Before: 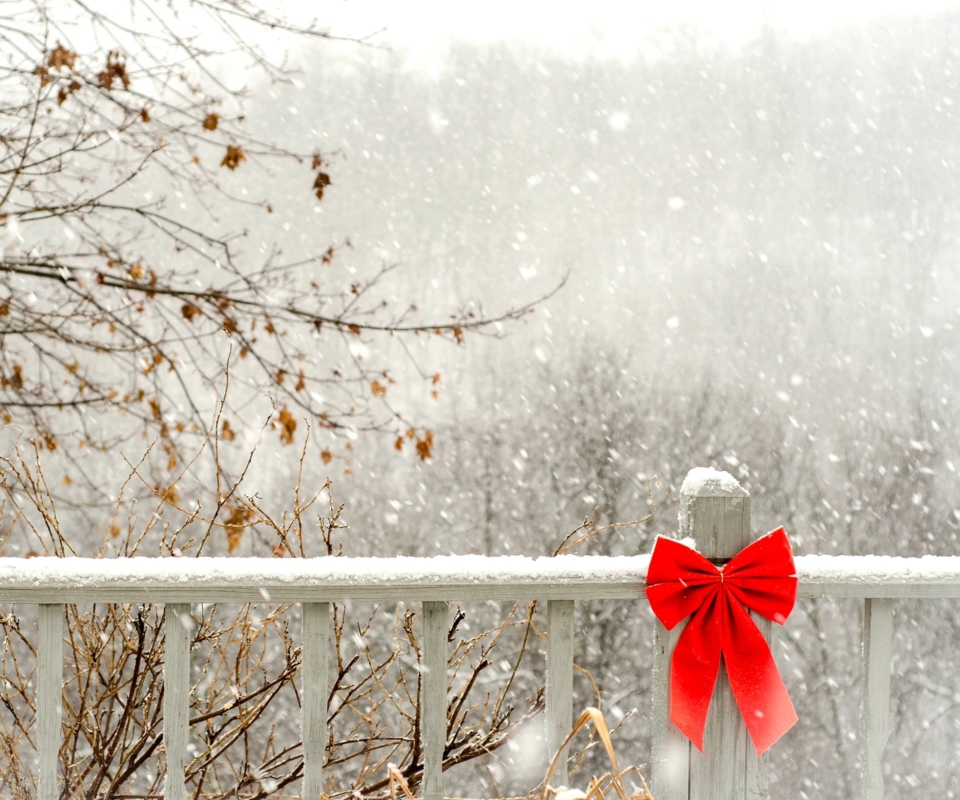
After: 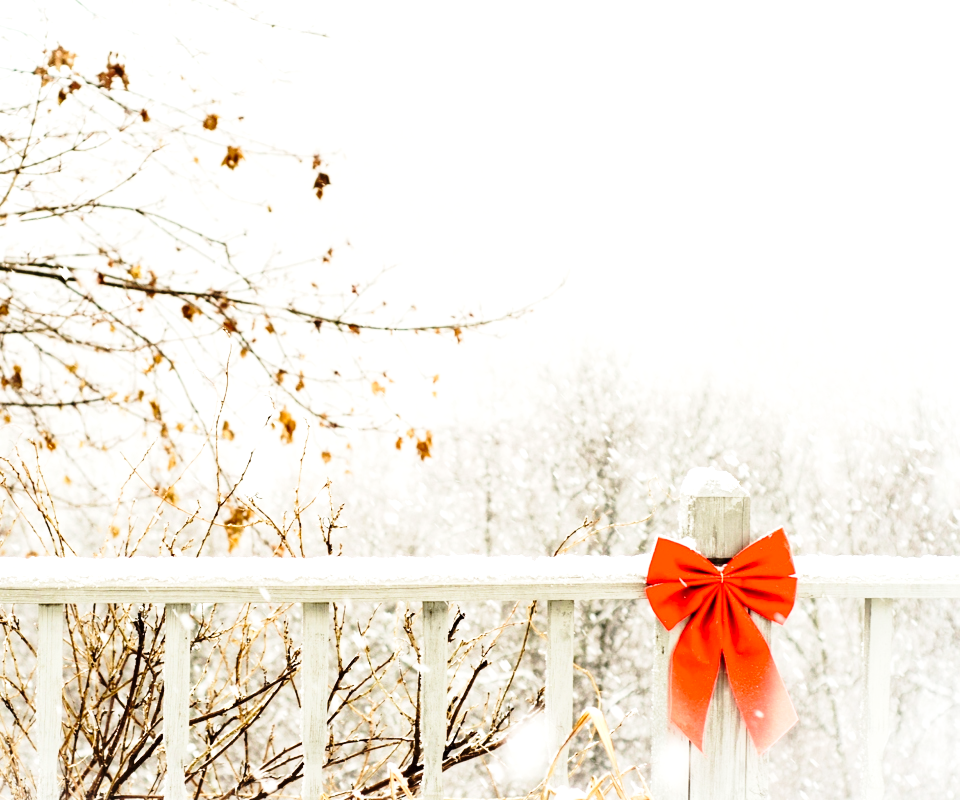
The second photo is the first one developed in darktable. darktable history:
tone equalizer: -8 EV -0.766 EV, -7 EV -0.708 EV, -6 EV -0.634 EV, -5 EV -0.367 EV, -3 EV 0.381 EV, -2 EV 0.6 EV, -1 EV 0.674 EV, +0 EV 0.73 EV, edges refinement/feathering 500, mask exposure compensation -1.57 EV, preserve details no
base curve: curves: ch0 [(0, 0) (0.028, 0.03) (0.121, 0.232) (0.46, 0.748) (0.859, 0.968) (1, 1)], preserve colors none
velvia: on, module defaults
